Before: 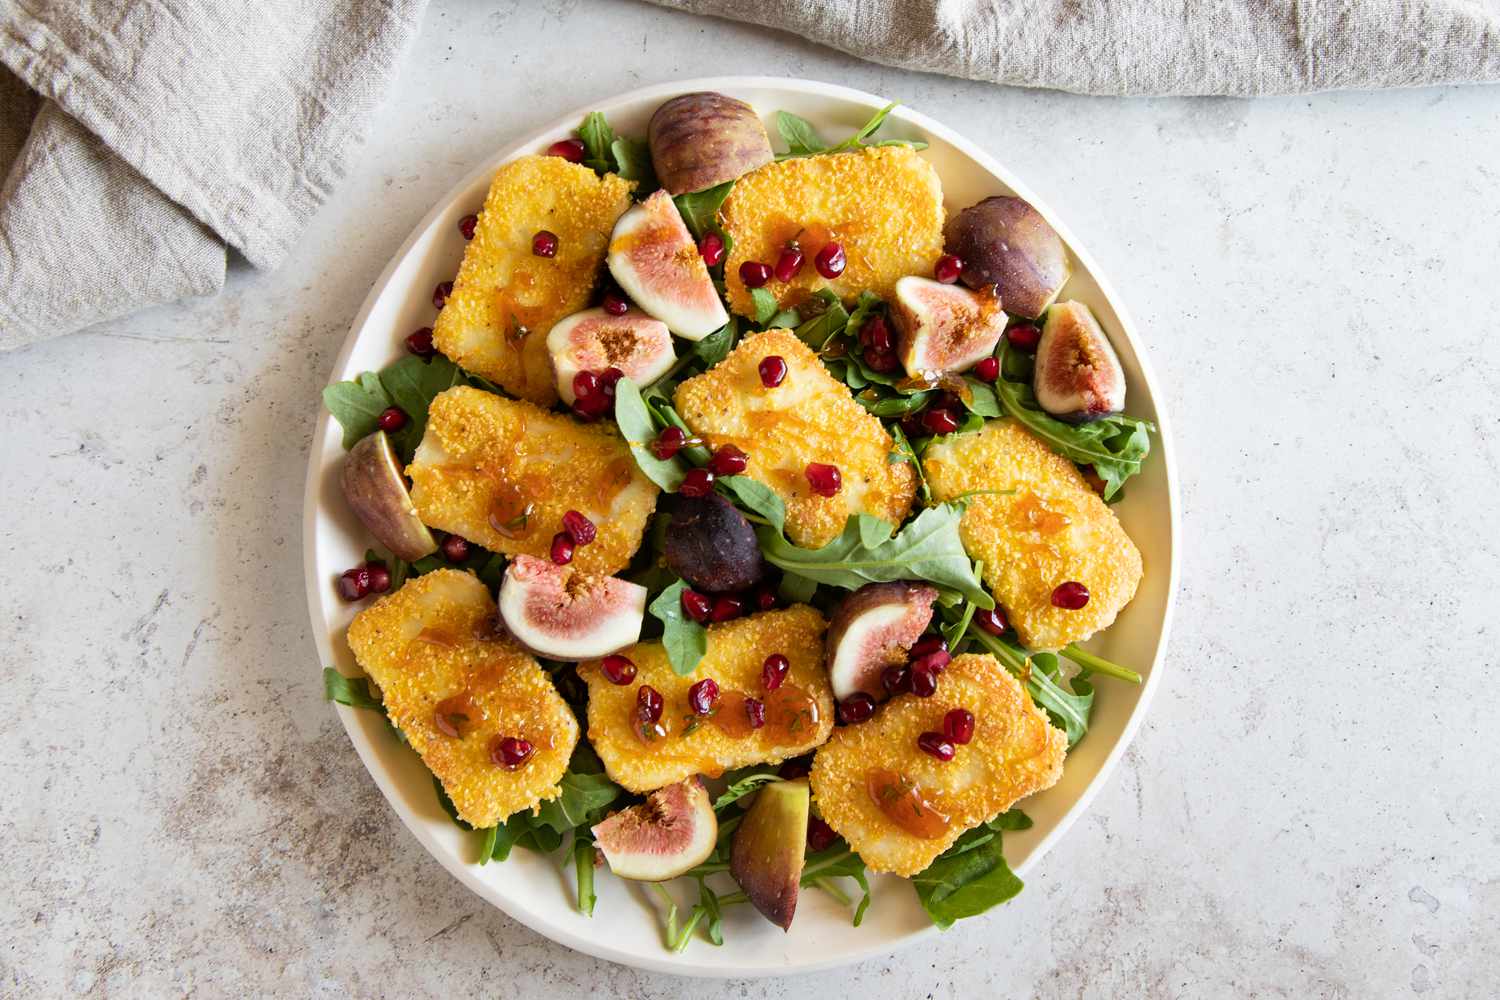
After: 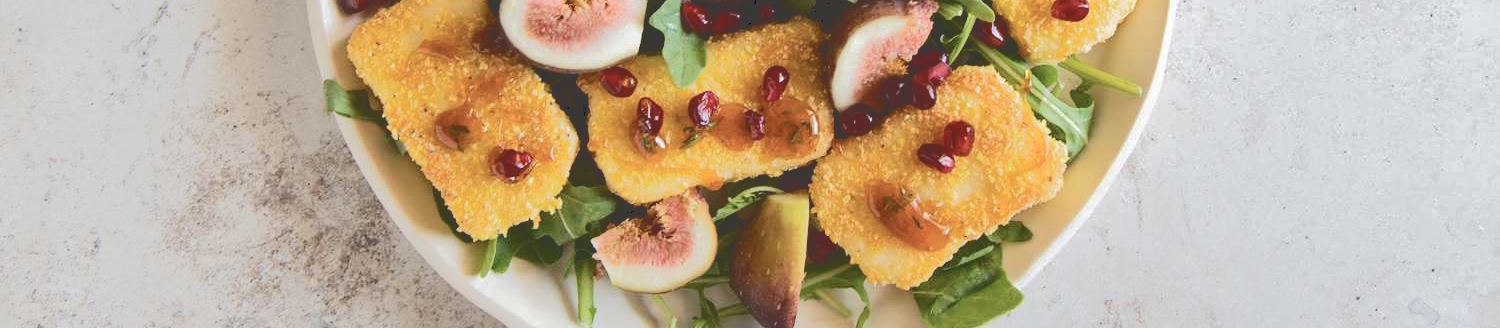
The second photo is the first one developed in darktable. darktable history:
crop and rotate: top 58.873%, bottom 8.255%
tone curve: curves: ch0 [(0, 0) (0.003, 0.232) (0.011, 0.232) (0.025, 0.232) (0.044, 0.233) (0.069, 0.234) (0.1, 0.237) (0.136, 0.247) (0.177, 0.258) (0.224, 0.283) (0.277, 0.332) (0.335, 0.401) (0.399, 0.483) (0.468, 0.56) (0.543, 0.637) (0.623, 0.706) (0.709, 0.764) (0.801, 0.816) (0.898, 0.859) (1, 1)], color space Lab, independent channels, preserve colors none
contrast brightness saturation: saturation -0.17
vignetting: fall-off start 99.53%
